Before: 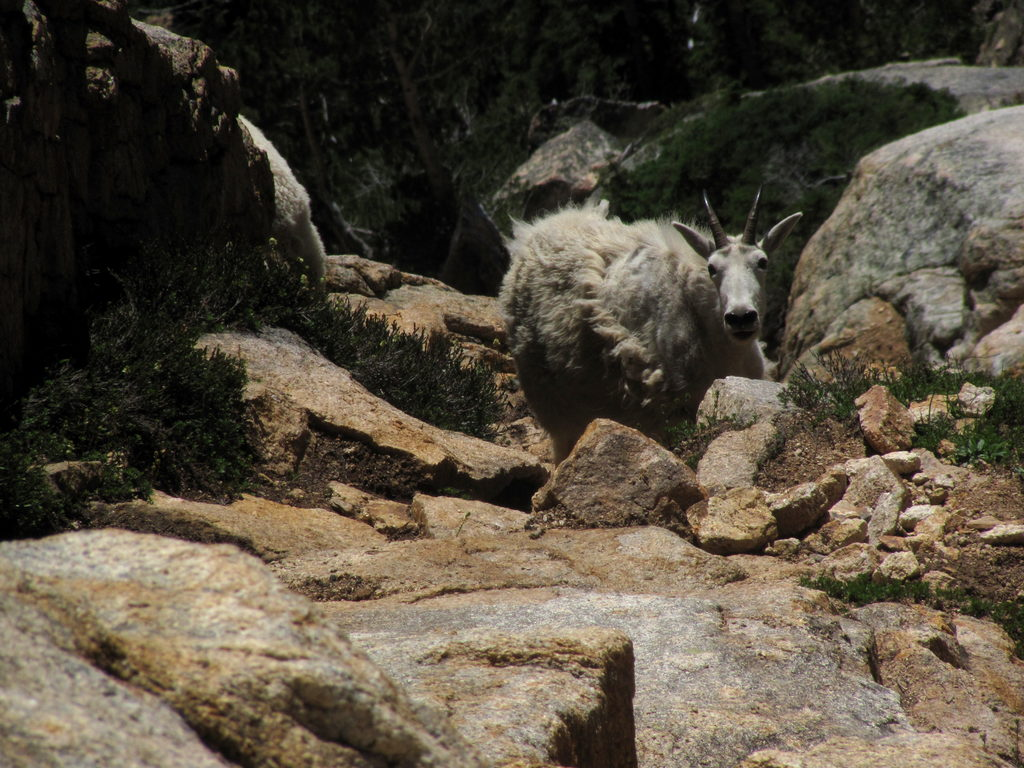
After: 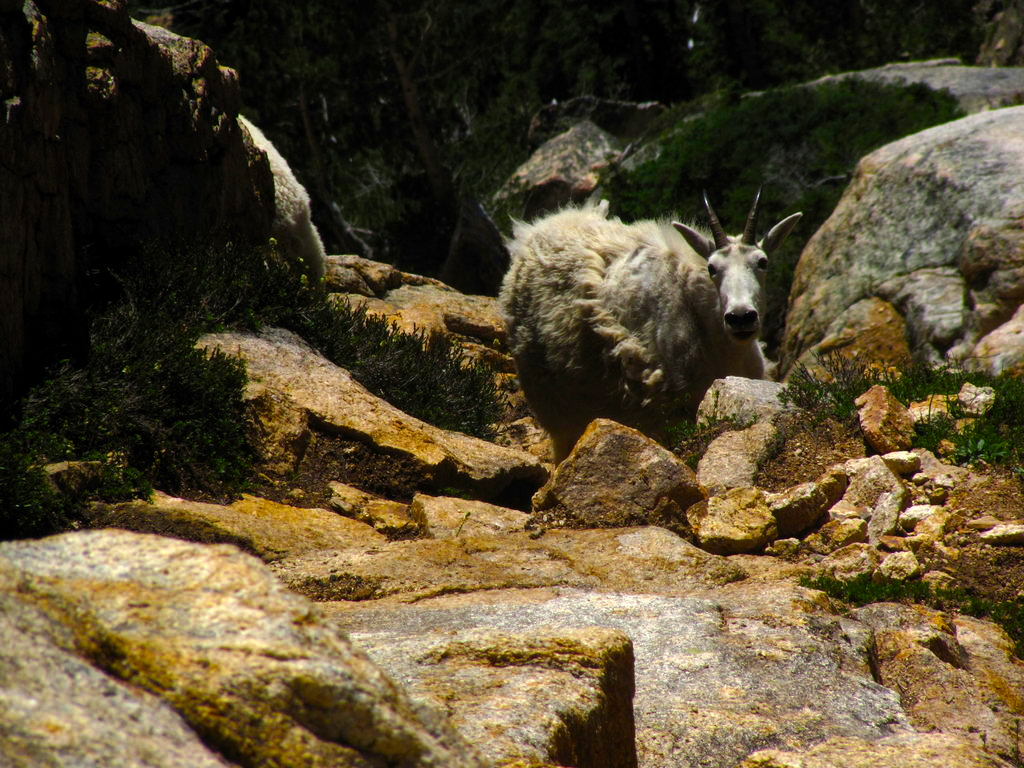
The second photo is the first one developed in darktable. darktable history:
color balance rgb: linear chroma grading › global chroma 9%, perceptual saturation grading › global saturation 36%, perceptual saturation grading › shadows 35%, perceptual brilliance grading › global brilliance 15%, perceptual brilliance grading › shadows -35%, global vibrance 15%
shadows and highlights: radius 108.52, shadows 23.73, highlights -59.32, low approximation 0.01, soften with gaussian
